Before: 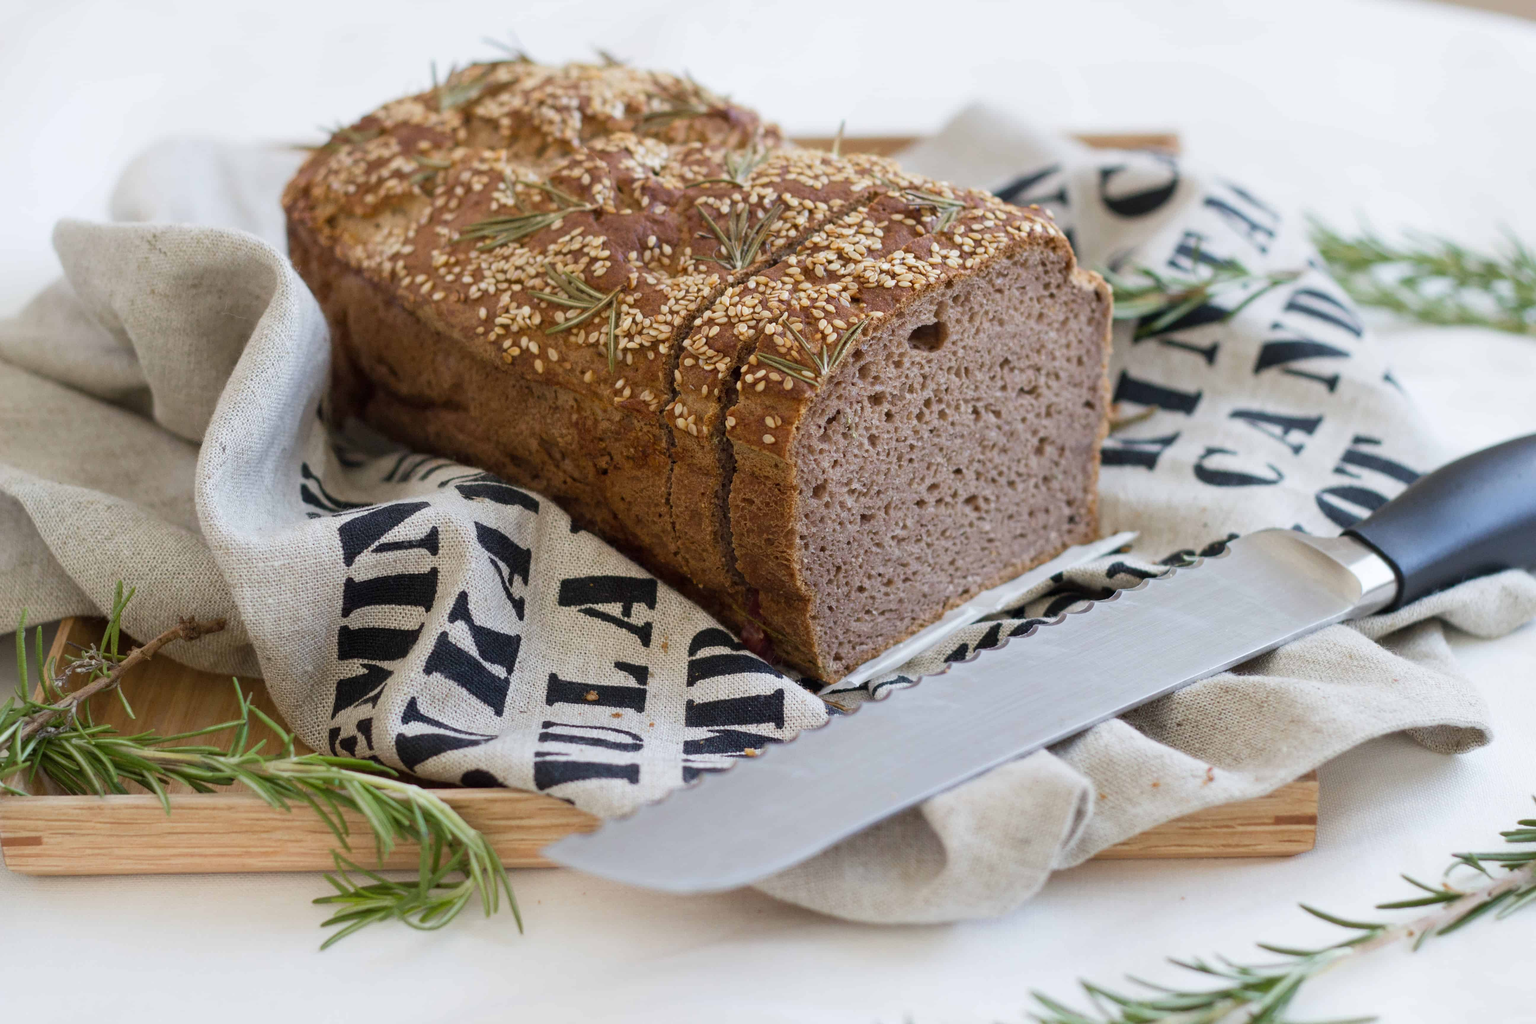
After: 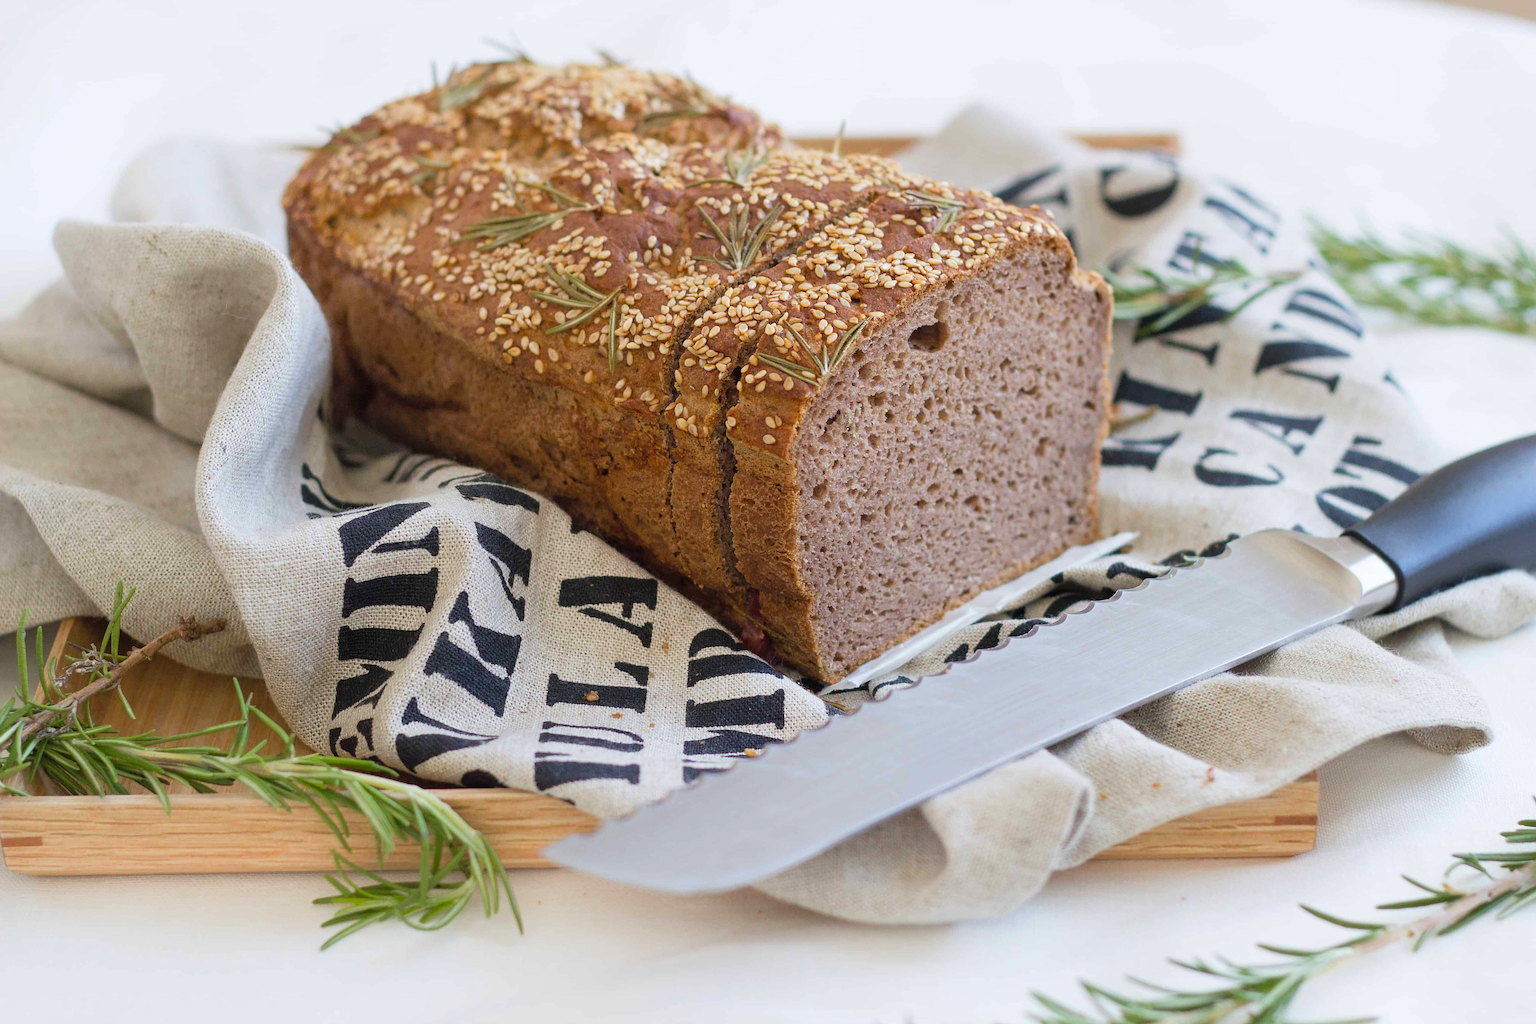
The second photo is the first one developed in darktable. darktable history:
sharpen: on, module defaults
contrast brightness saturation: brightness 0.09, saturation 0.19
